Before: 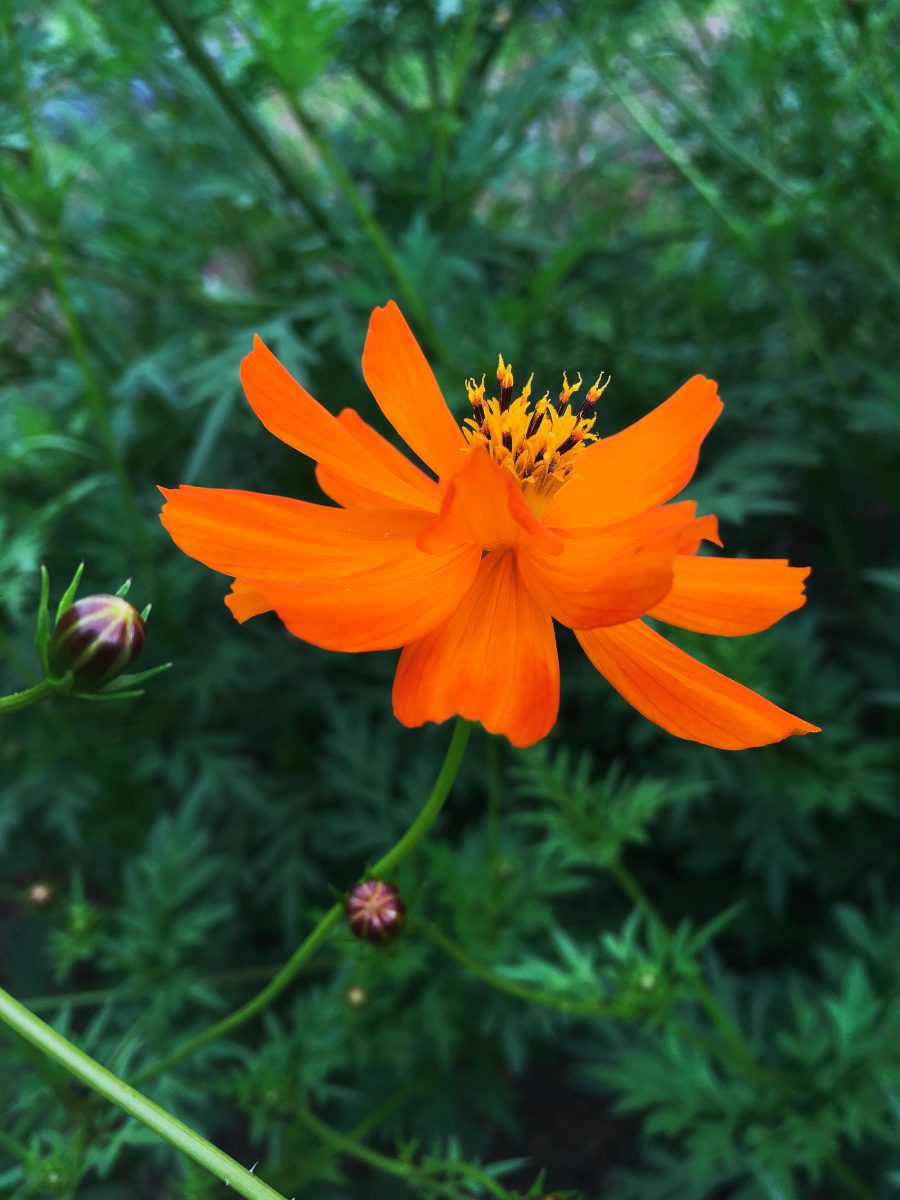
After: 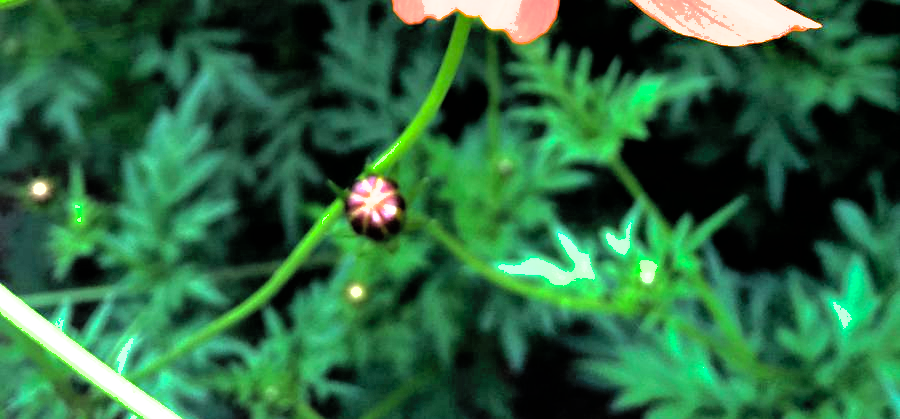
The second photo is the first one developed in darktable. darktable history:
levels: levels [0, 0.374, 0.749]
crop and rotate: top 58.687%, bottom 6.39%
filmic rgb: black relative exposure -3.73 EV, white relative exposure 2.75 EV, threshold 5.98 EV, dynamic range scaling -4.6%, hardness 3.05, color science v6 (2022), enable highlight reconstruction true
shadows and highlights: on, module defaults
exposure: exposure 1.238 EV, compensate highlight preservation false
